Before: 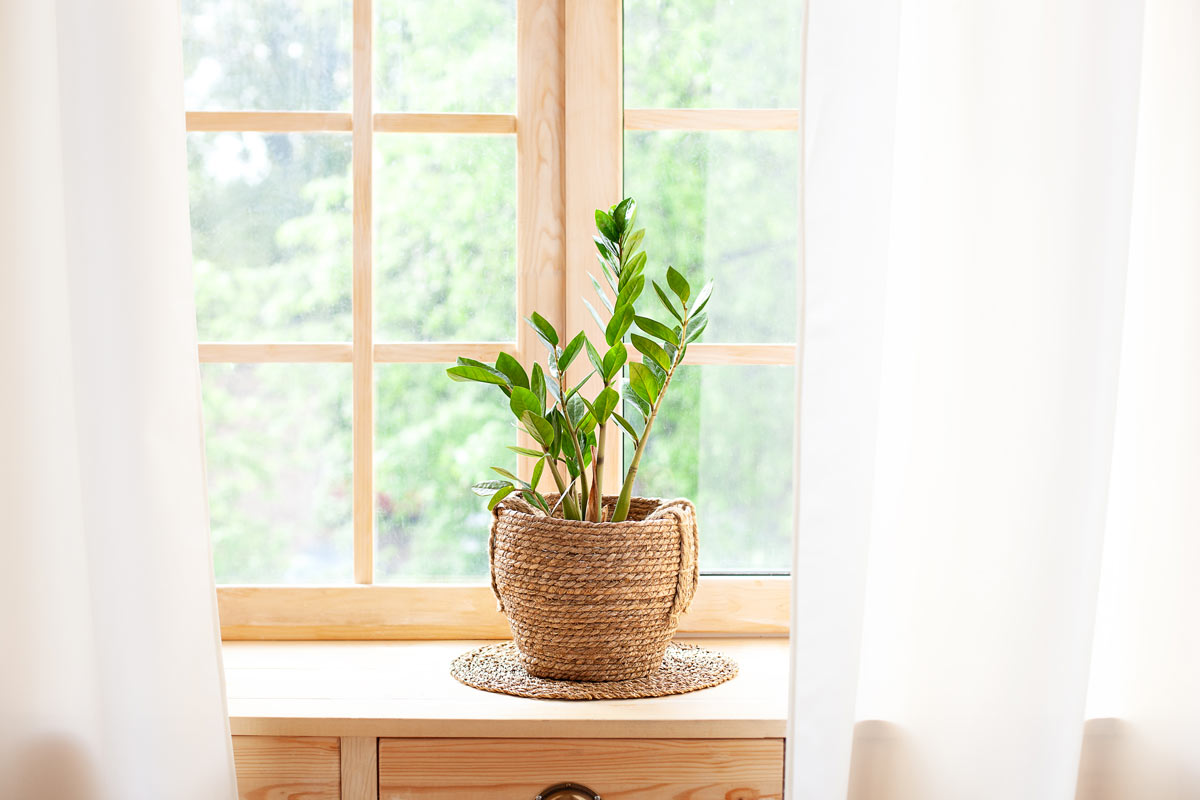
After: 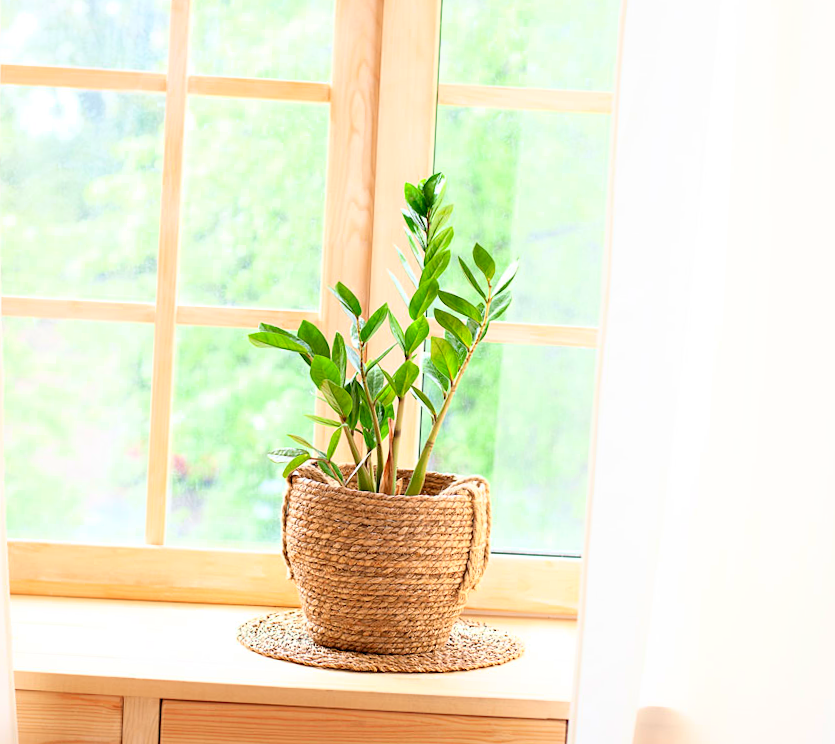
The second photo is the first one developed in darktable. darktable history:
tone curve: curves: ch0 [(0, 0) (0.389, 0.458) (0.745, 0.82) (0.849, 0.917) (0.919, 0.969) (1, 1)]; ch1 [(0, 0) (0.437, 0.404) (0.5, 0.5) (0.529, 0.55) (0.58, 0.6) (0.616, 0.649) (1, 1)]; ch2 [(0, 0) (0.442, 0.428) (0.5, 0.5) (0.525, 0.543) (0.585, 0.62) (1, 1)], color space Lab, independent channels, preserve colors none
crop and rotate: angle -2.89°, left 14.239%, top 0.027%, right 10.918%, bottom 0.055%
